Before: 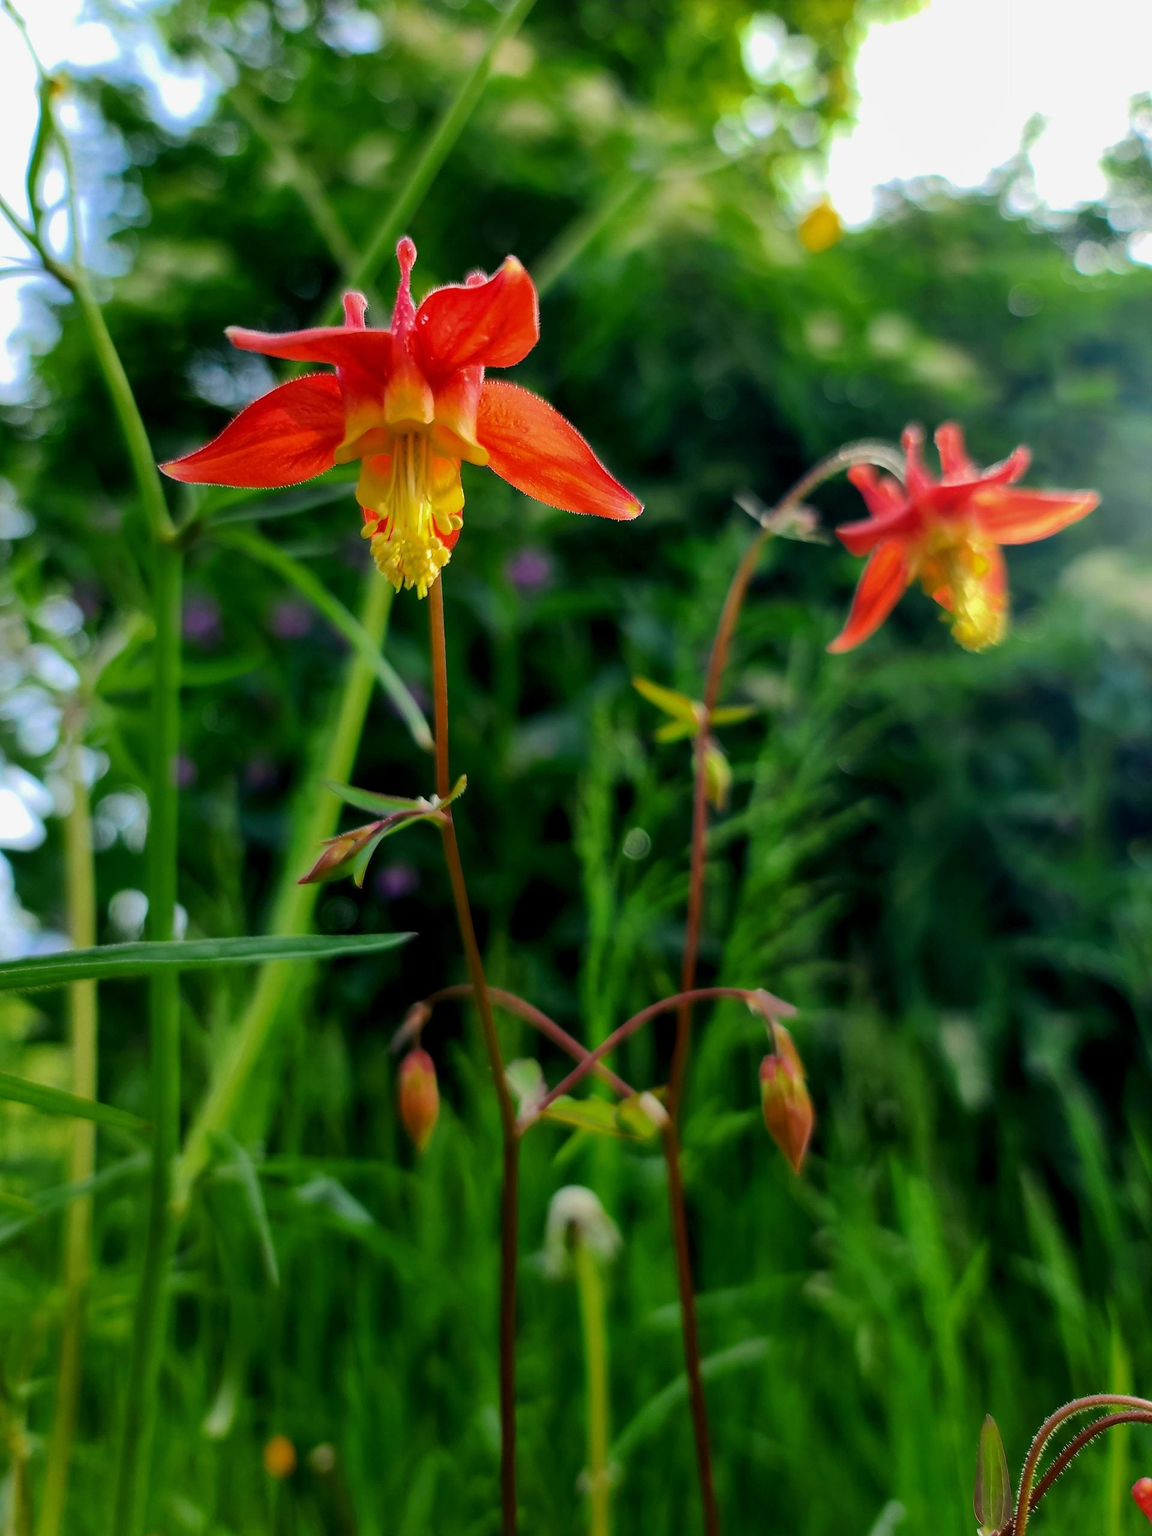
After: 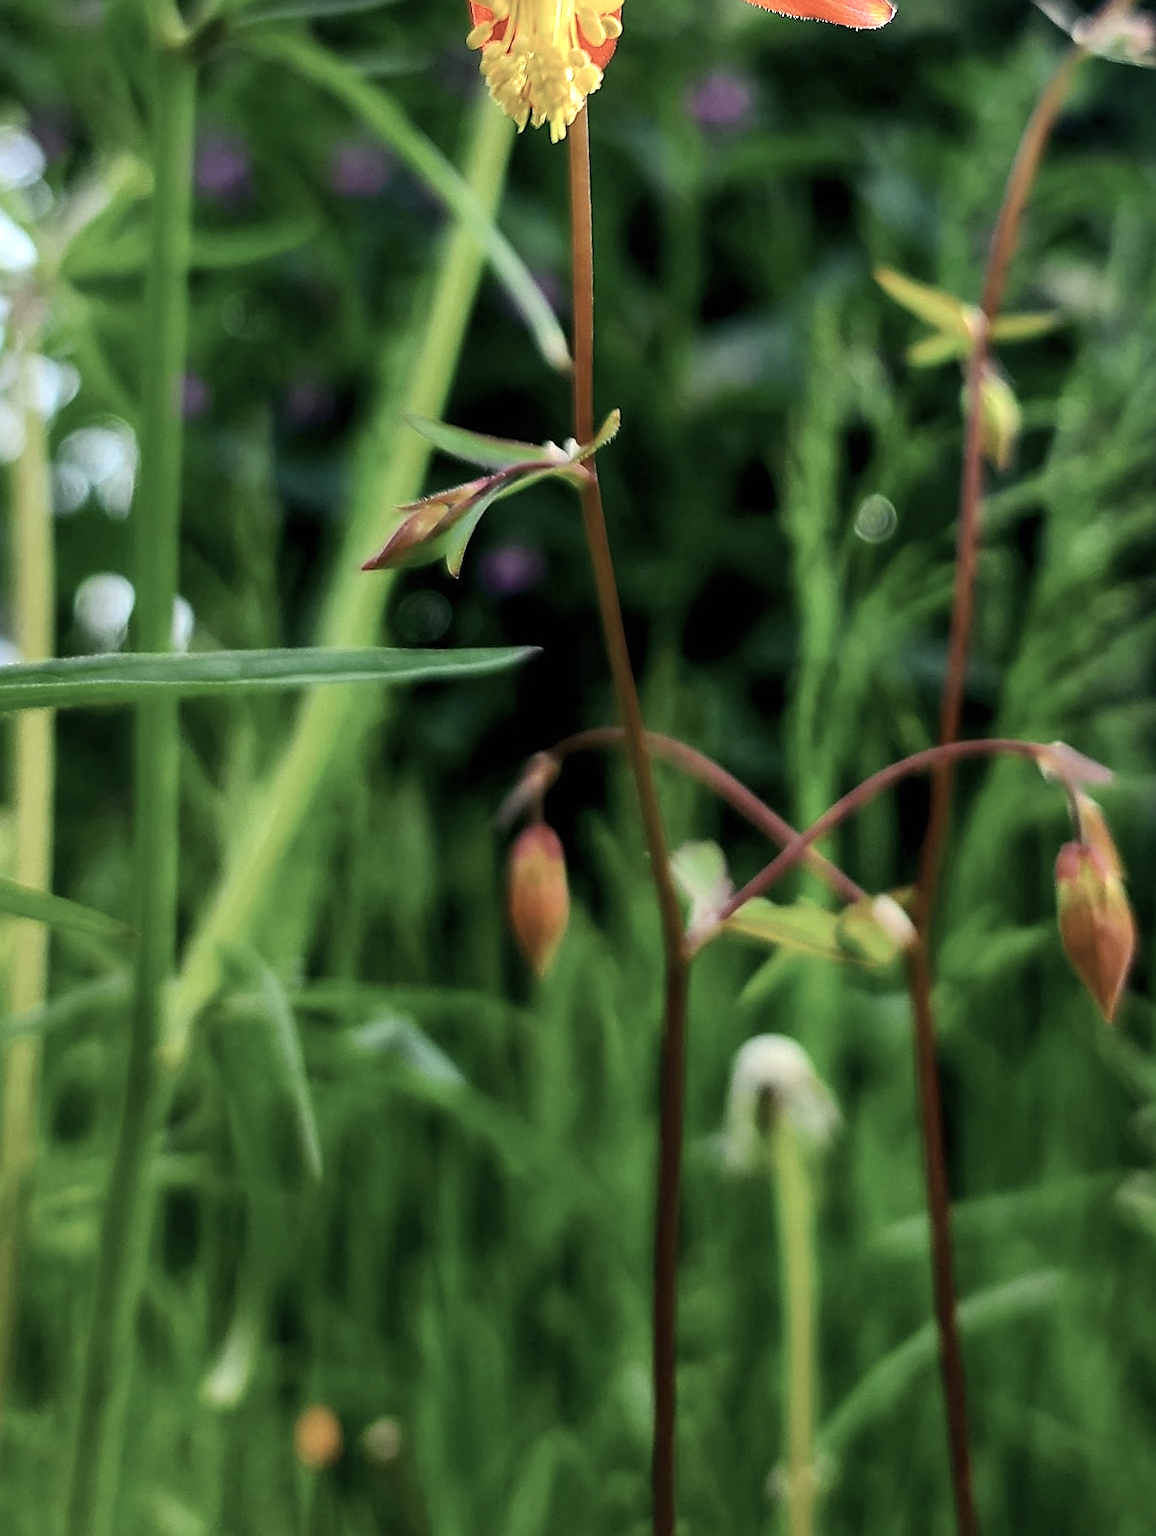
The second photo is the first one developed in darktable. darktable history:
contrast brightness saturation: contrast 0.099, saturation -0.377
exposure: black level correction 0, exposure 0.685 EV, compensate highlight preservation false
crop and rotate: angle -1.07°, left 3.84%, top 32.278%, right 28.198%
sharpen: on, module defaults
